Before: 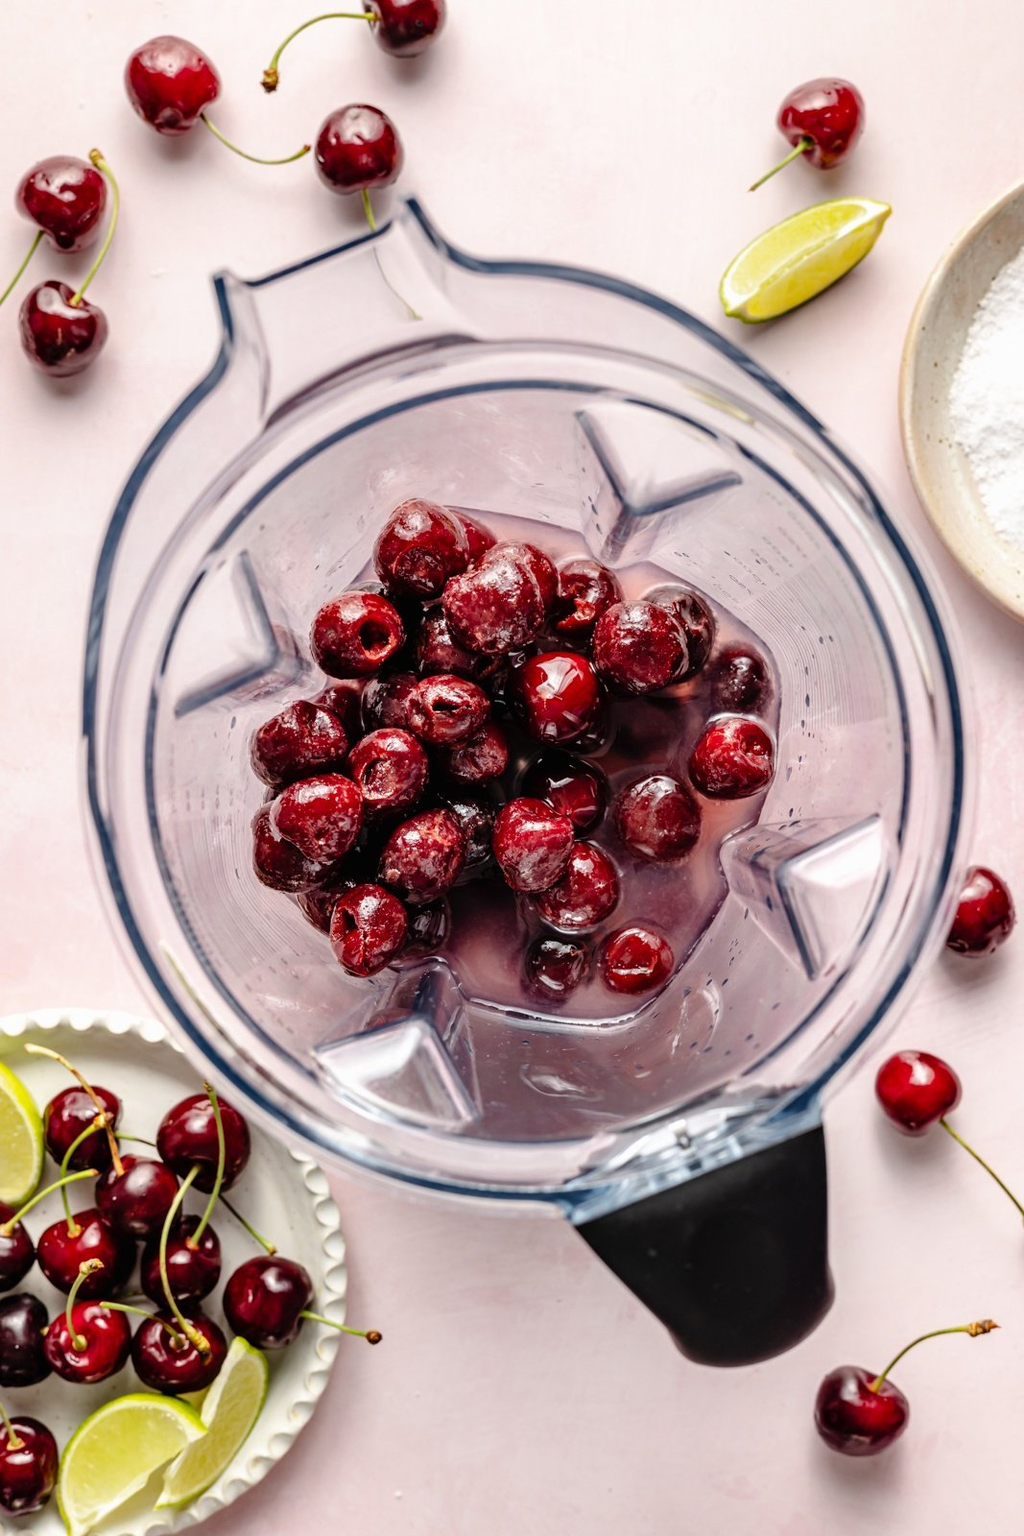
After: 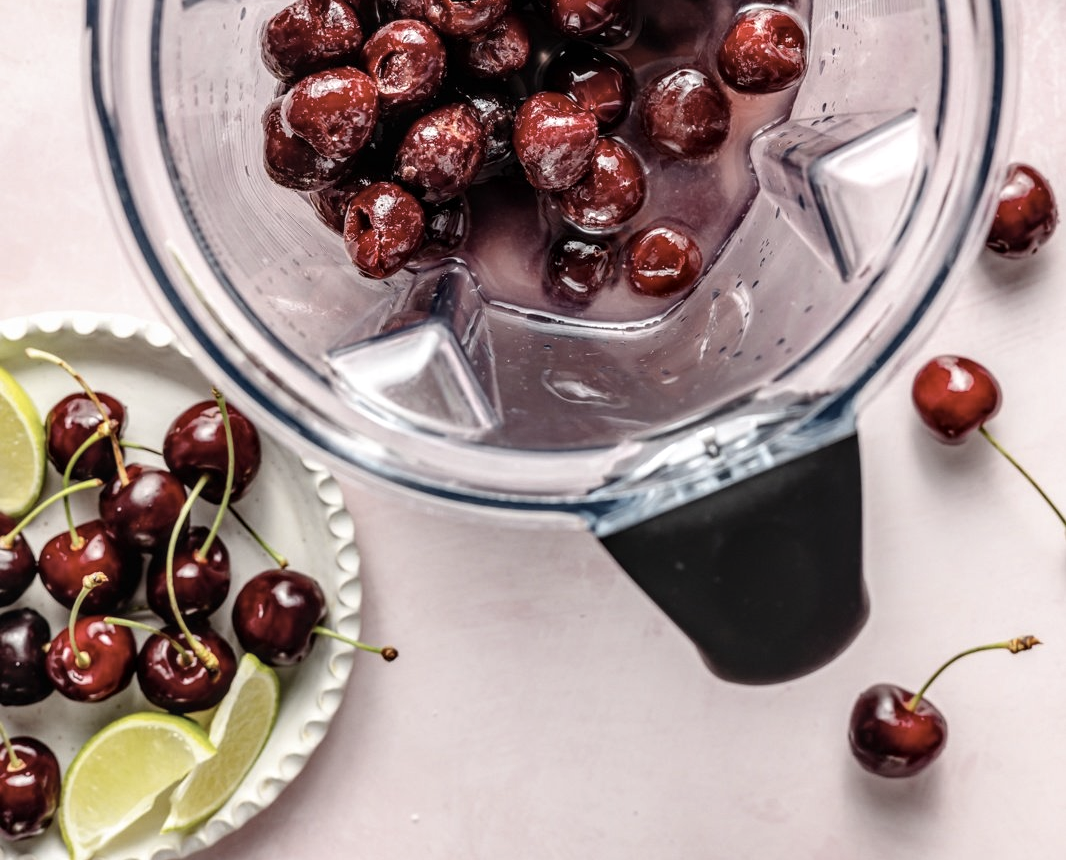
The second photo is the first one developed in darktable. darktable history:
local contrast: on, module defaults
contrast brightness saturation: contrast 0.1, saturation -0.3
crop and rotate: top 46.237%
